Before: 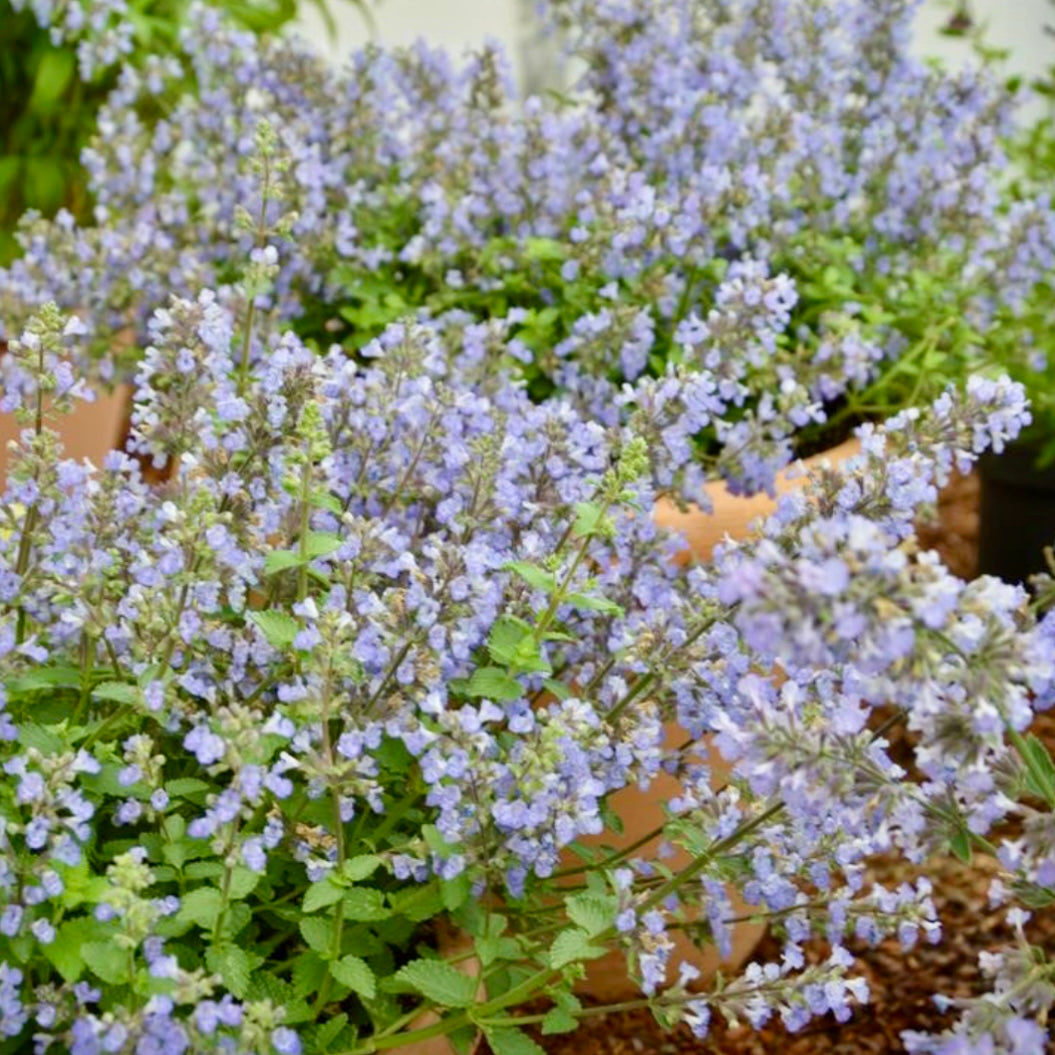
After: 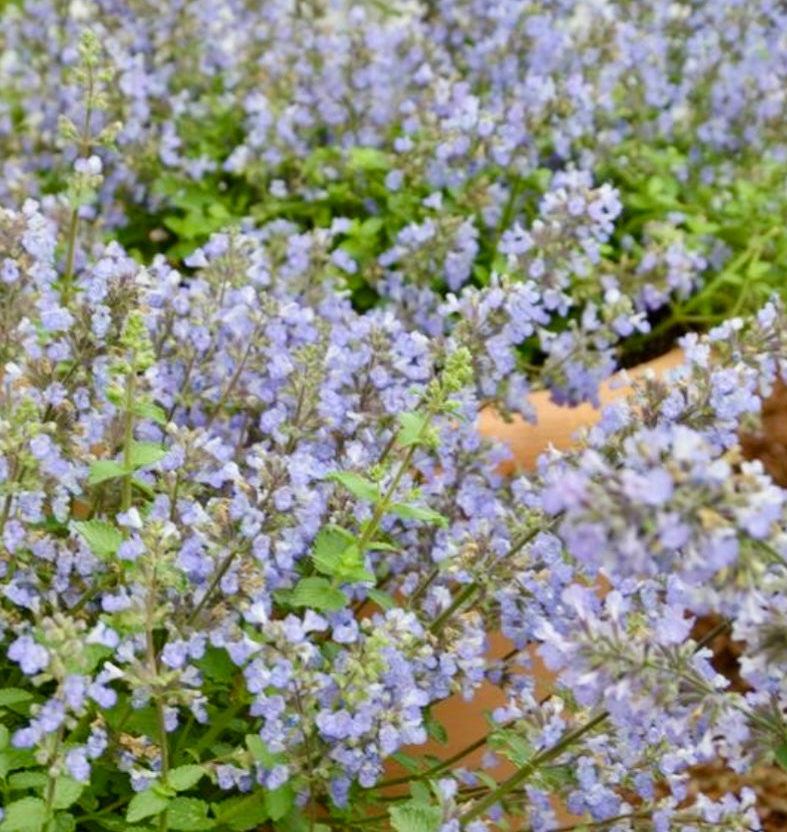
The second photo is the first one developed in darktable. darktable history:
crop: left 16.772%, top 8.55%, right 8.549%, bottom 12.514%
